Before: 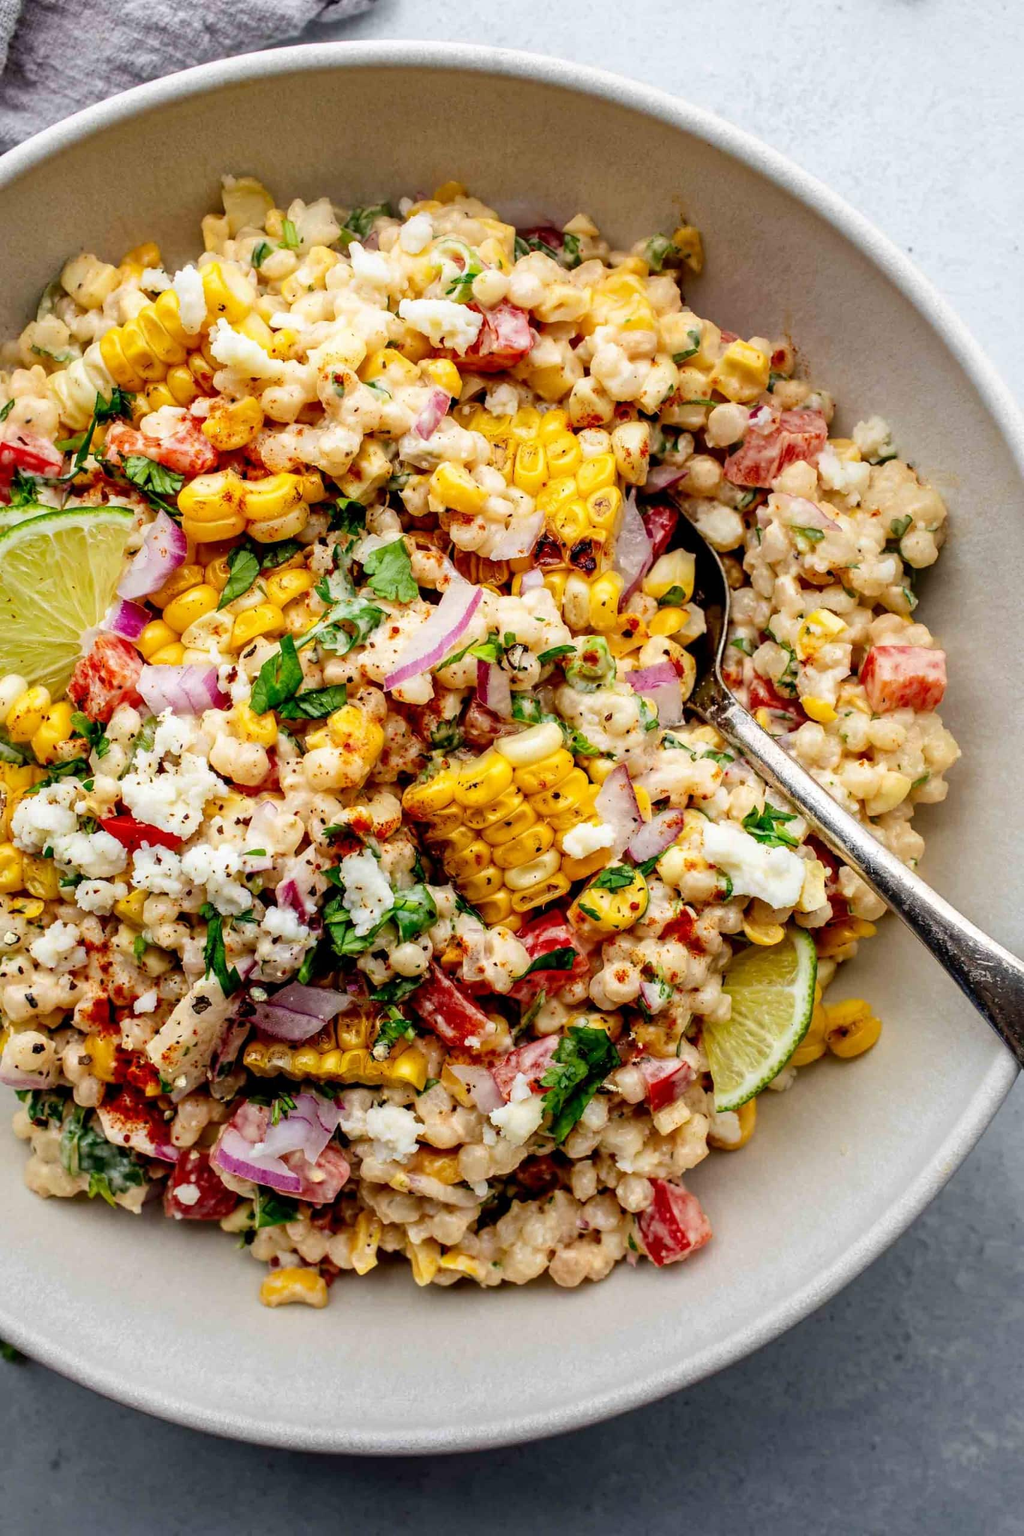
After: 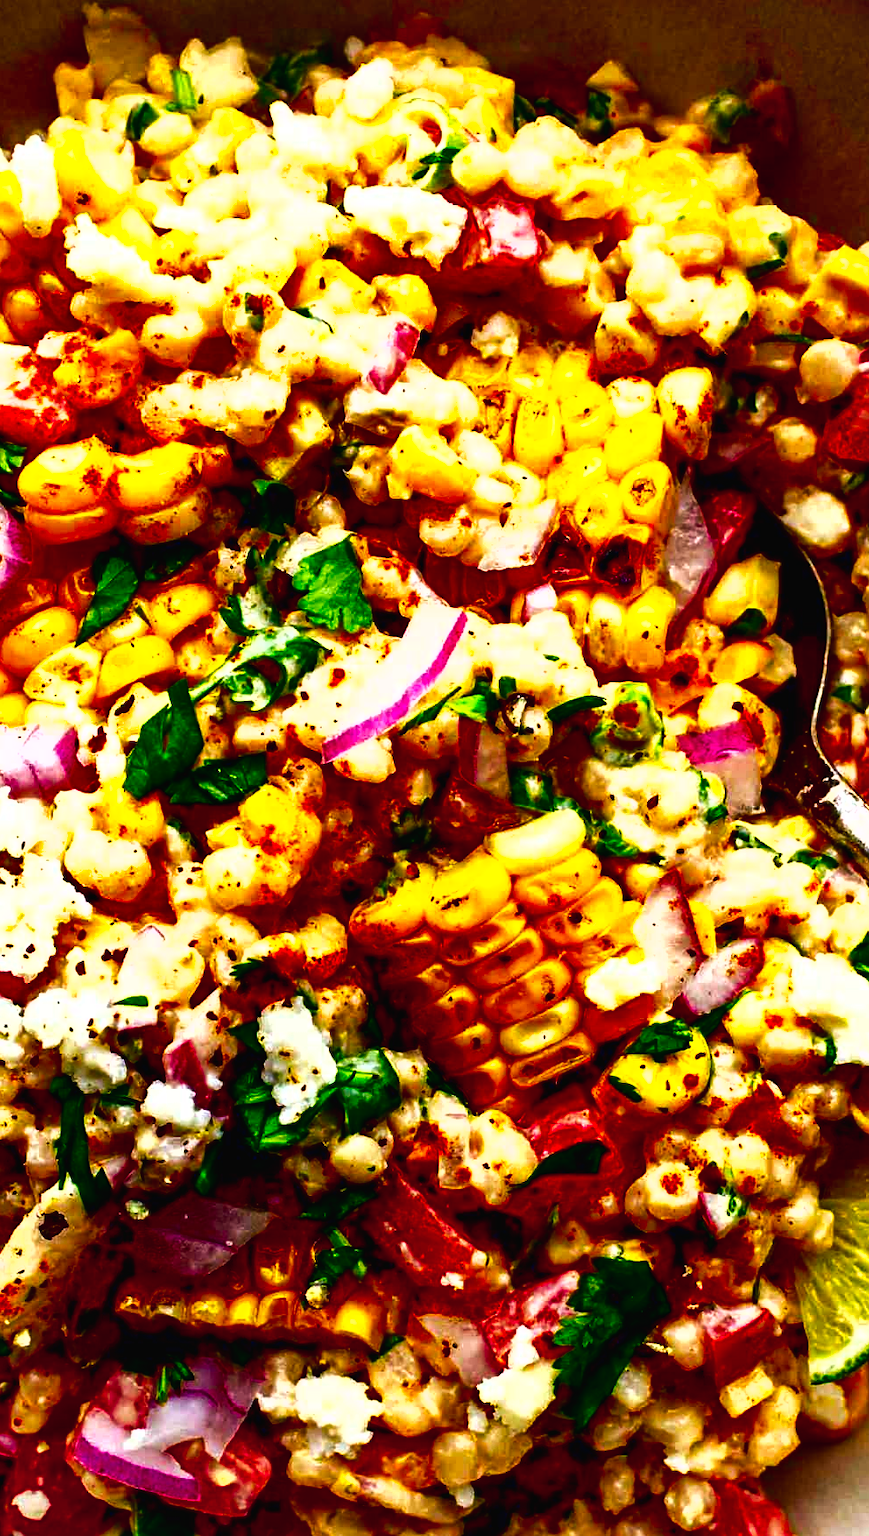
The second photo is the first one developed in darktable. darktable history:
crop: left 16.207%, top 11.259%, right 26.092%, bottom 20.831%
shadows and highlights: radius 171.83, shadows 26.88, white point adjustment 3.02, highlights -68.8, highlights color adjustment 53.54%, soften with gaussian
exposure: black level correction 0.001, exposure 0.675 EV, compensate highlight preservation false
contrast brightness saturation: brightness -0.996, saturation 0.998
tone curve: curves: ch0 [(0, 0.015) (0.037, 0.032) (0.131, 0.113) (0.275, 0.26) (0.497, 0.505) (0.617, 0.643) (0.704, 0.735) (0.813, 0.842) (0.911, 0.931) (0.997, 1)]; ch1 [(0, 0) (0.301, 0.3) (0.444, 0.438) (0.493, 0.494) (0.501, 0.5) (0.534, 0.543) (0.582, 0.605) (0.658, 0.687) (0.746, 0.79) (1, 1)]; ch2 [(0, 0) (0.246, 0.234) (0.36, 0.356) (0.415, 0.426) (0.476, 0.492) (0.502, 0.499) (0.525, 0.517) (0.533, 0.534) (0.586, 0.598) (0.634, 0.643) (0.706, 0.717) (0.853, 0.83) (1, 0.951)], preserve colors none
